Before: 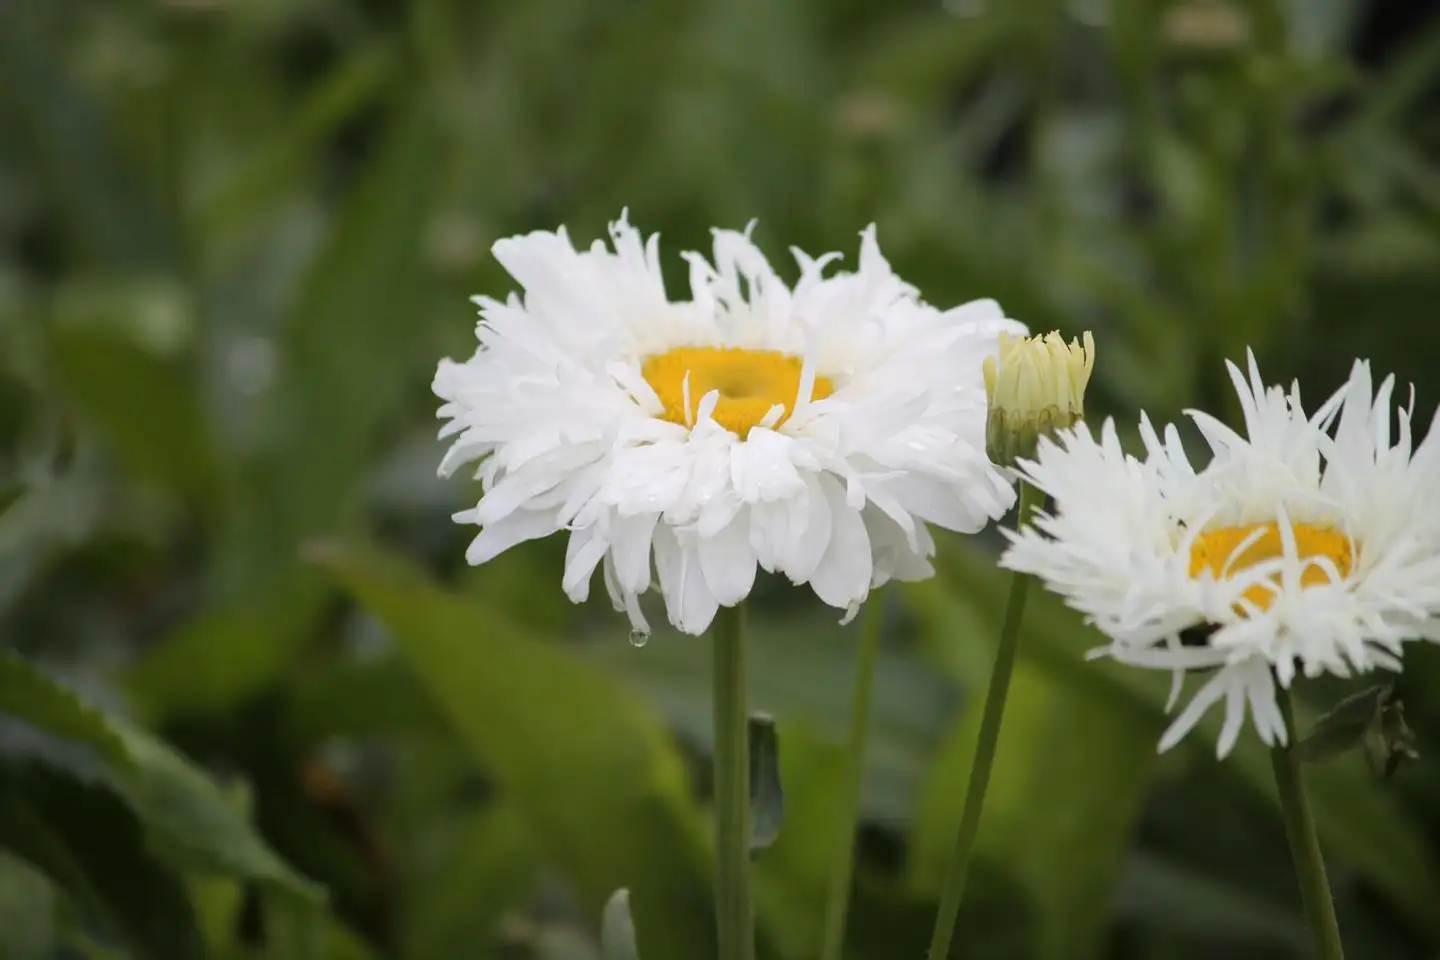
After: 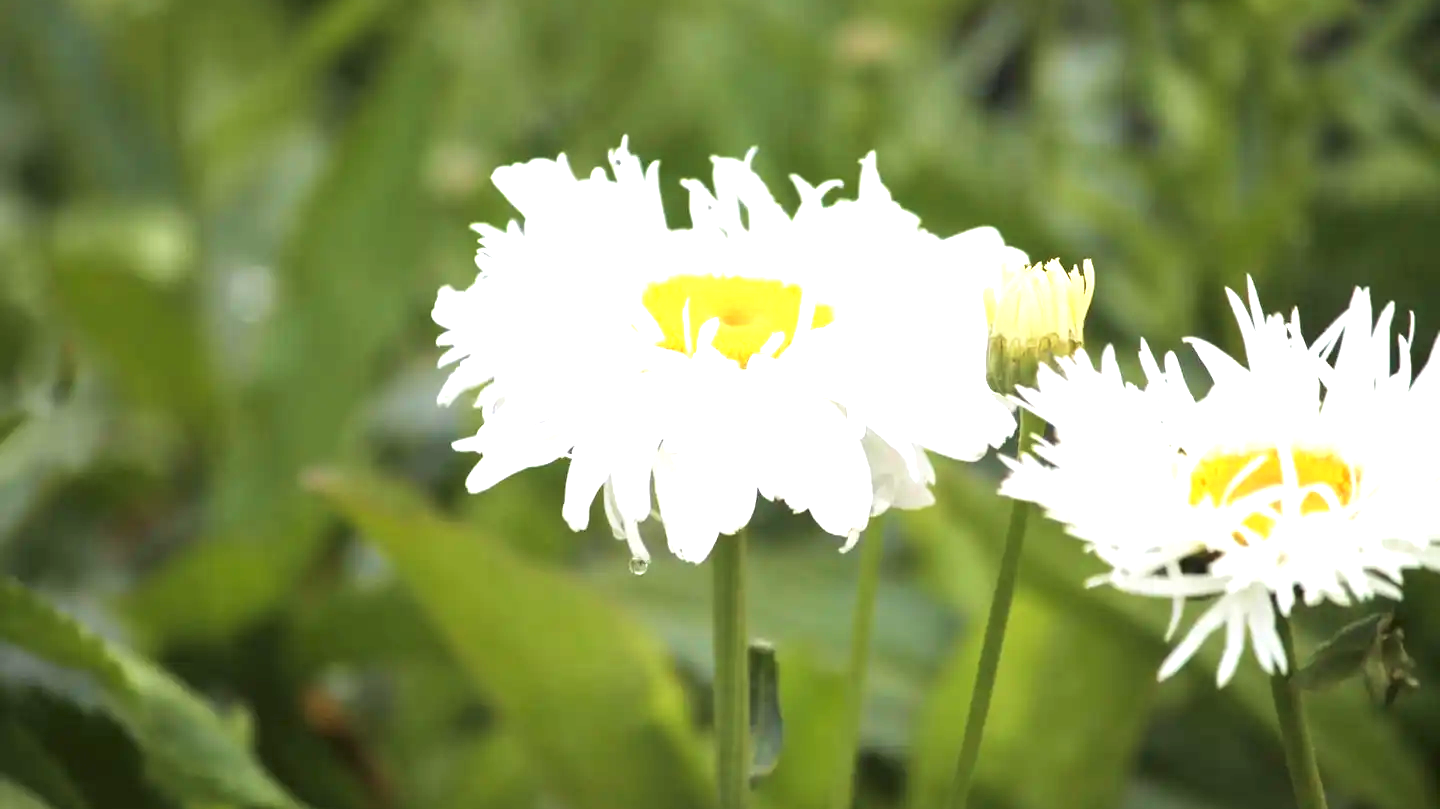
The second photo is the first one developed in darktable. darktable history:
exposure: black level correction 0, exposure 1.457 EV, compensate highlight preservation false
crop: top 7.596%, bottom 8.051%
velvia: on, module defaults
